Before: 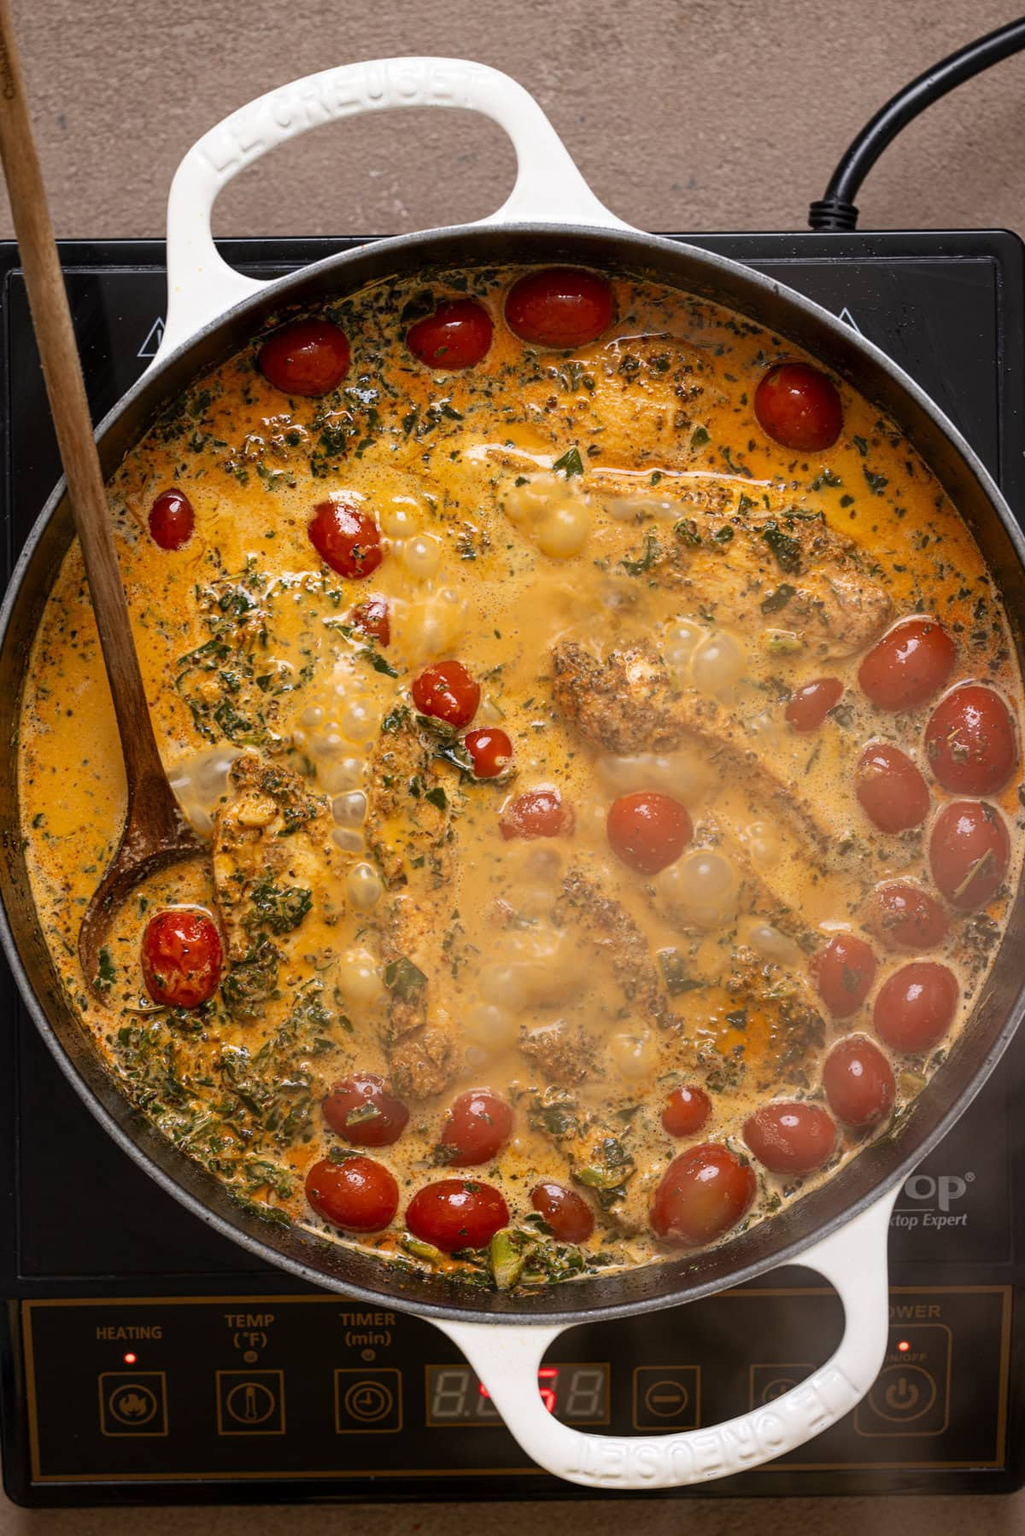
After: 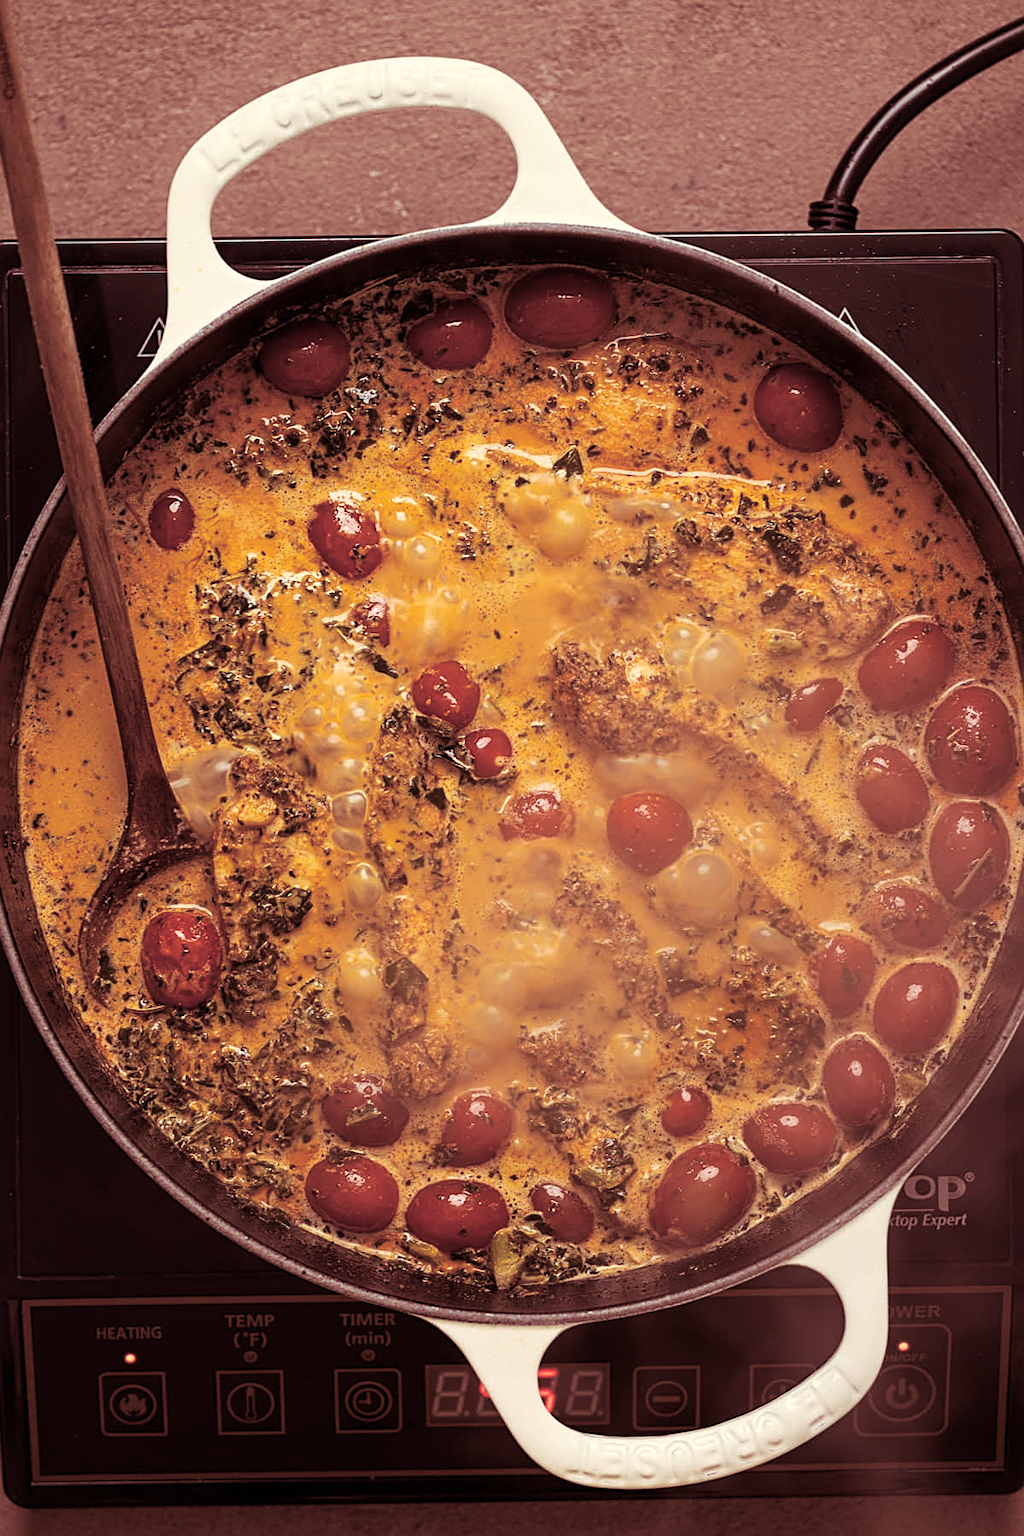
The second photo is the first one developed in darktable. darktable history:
tone equalizer: on, module defaults
white balance: red 1.029, blue 0.92
sharpen: on, module defaults
split-toning: highlights › hue 187.2°, highlights › saturation 0.83, balance -68.05, compress 56.43%
